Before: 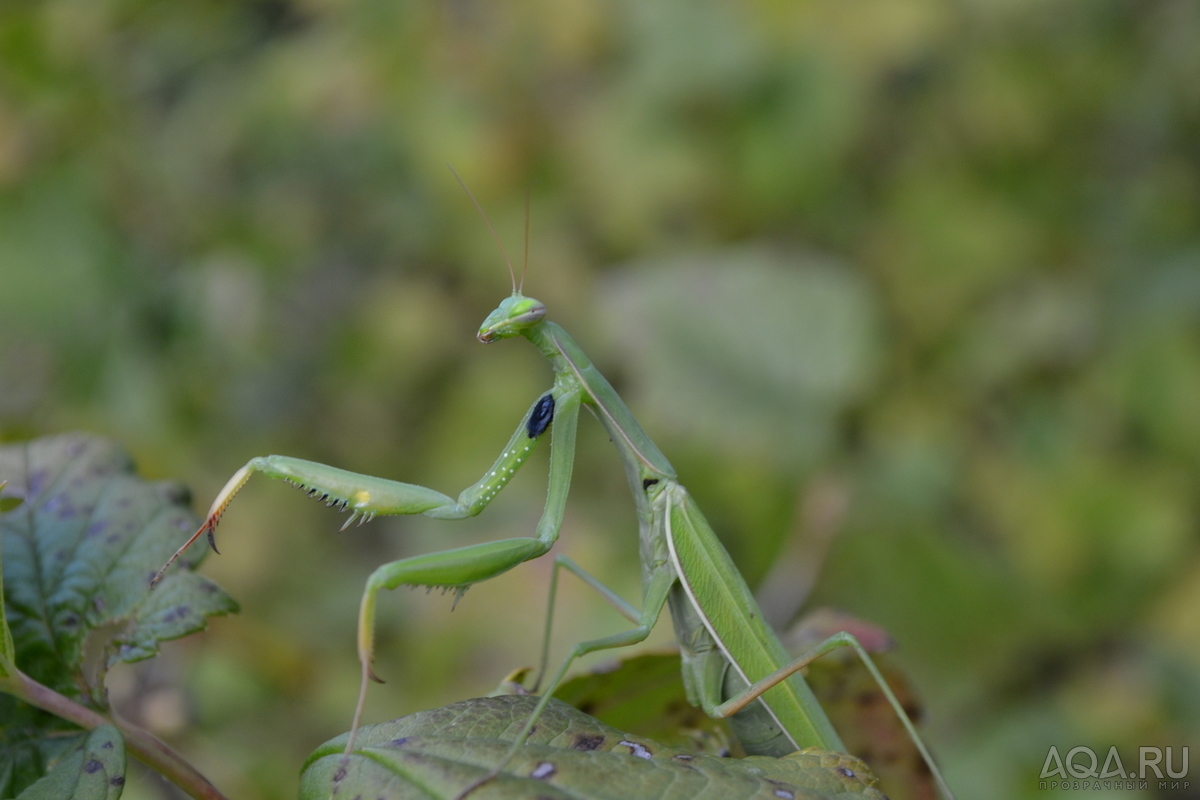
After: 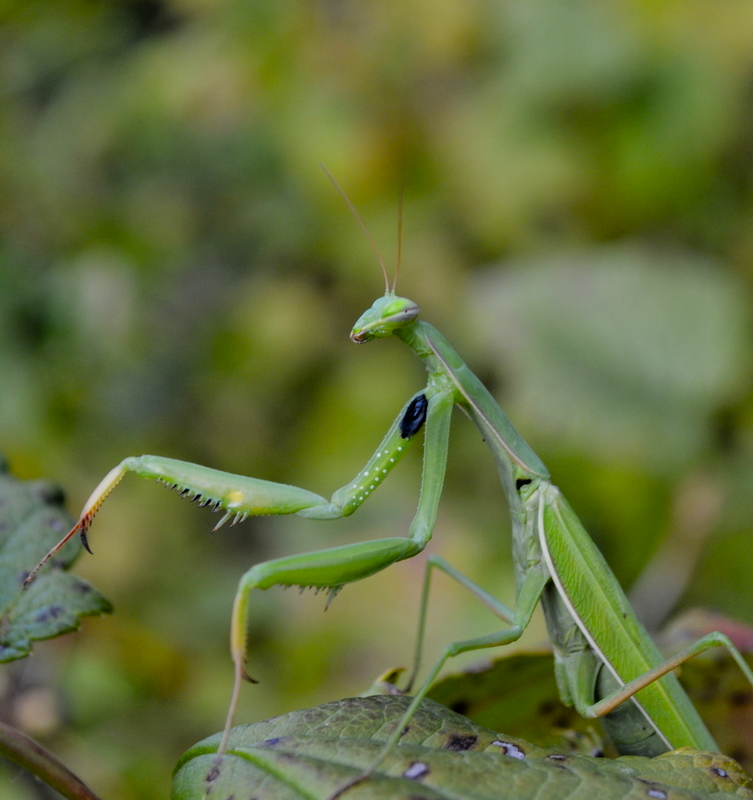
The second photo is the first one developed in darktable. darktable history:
color balance rgb: linear chroma grading › global chroma 8.12%, perceptual saturation grading › global saturation 9.07%, perceptual saturation grading › highlights -13.84%, perceptual saturation grading › mid-tones 14.88%, perceptual saturation grading › shadows 22.8%, perceptual brilliance grading › highlights 2.61%, global vibrance 12.07%
filmic rgb: black relative exposure -5 EV, hardness 2.88, contrast 1.3, highlights saturation mix -30%
crop: left 10.644%, right 26.528%
